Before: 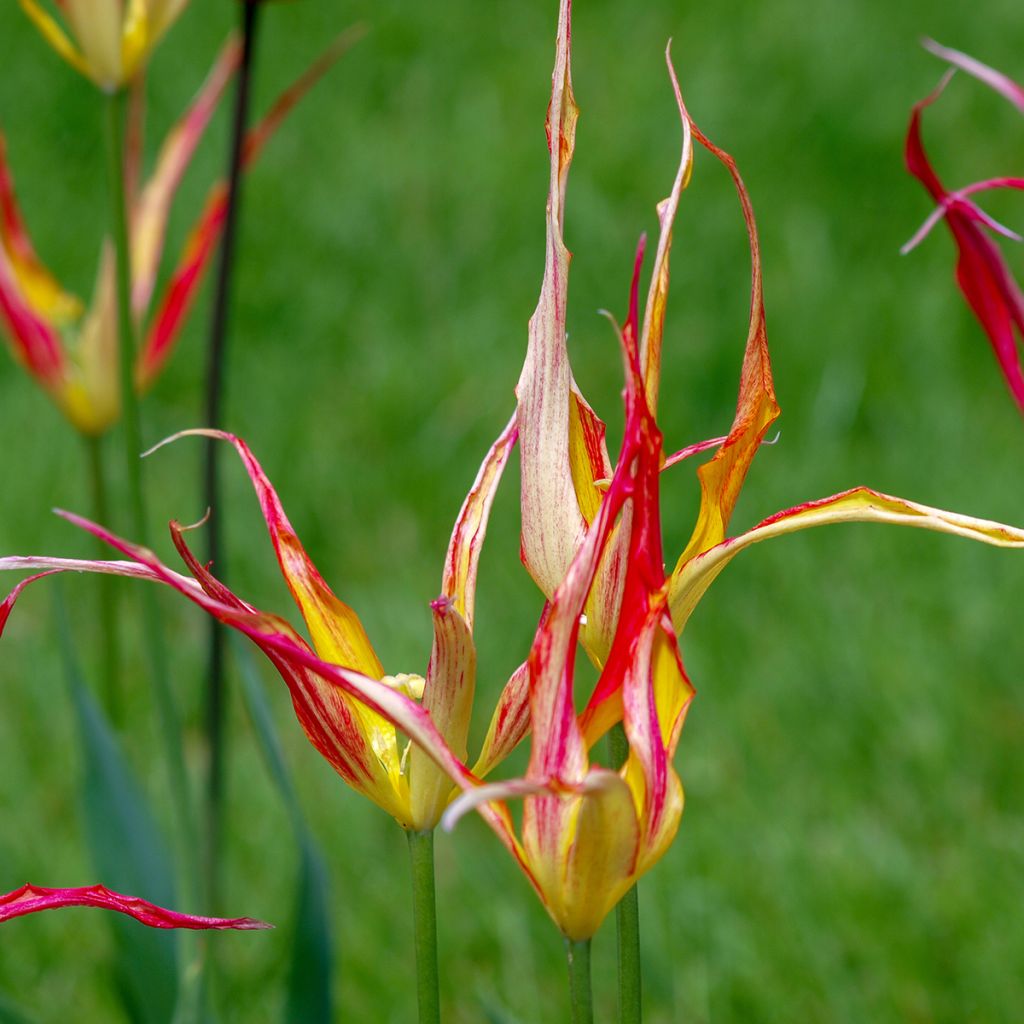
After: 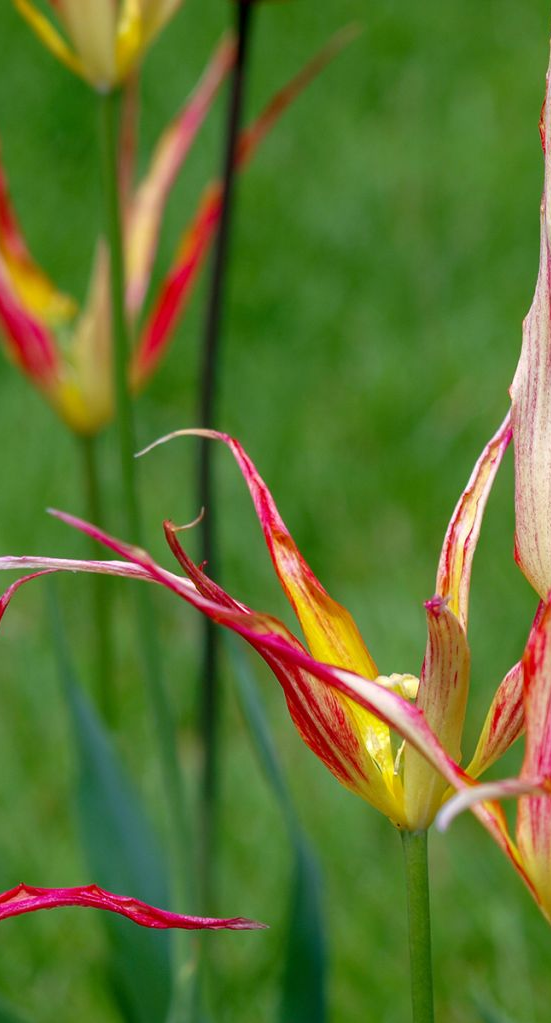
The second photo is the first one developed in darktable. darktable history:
crop: left 0.66%, right 45.46%, bottom 0.081%
